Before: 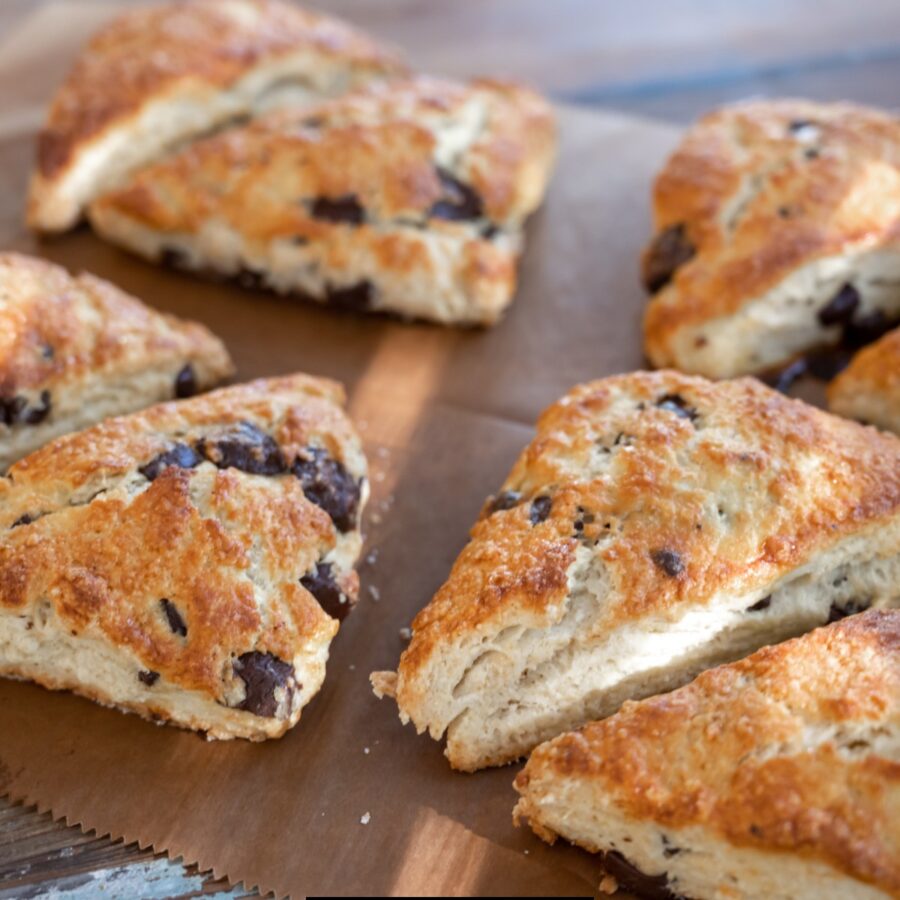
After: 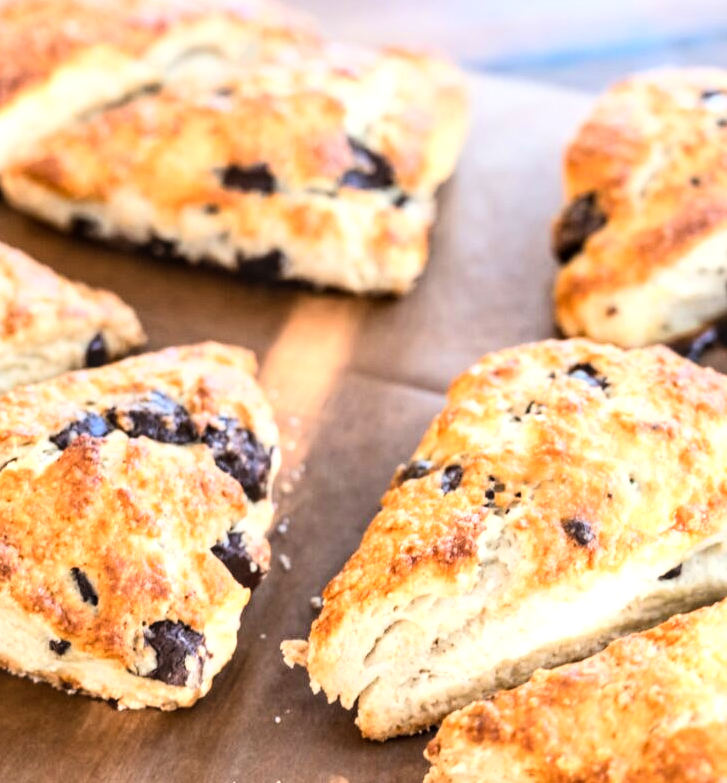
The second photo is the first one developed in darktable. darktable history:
local contrast: on, module defaults
crop: left 9.906%, top 3.476%, right 9.242%, bottom 9.507%
base curve: curves: ch0 [(0, 0) (0.007, 0.004) (0.027, 0.03) (0.046, 0.07) (0.207, 0.54) (0.442, 0.872) (0.673, 0.972) (1, 1)], preserve colors average RGB
